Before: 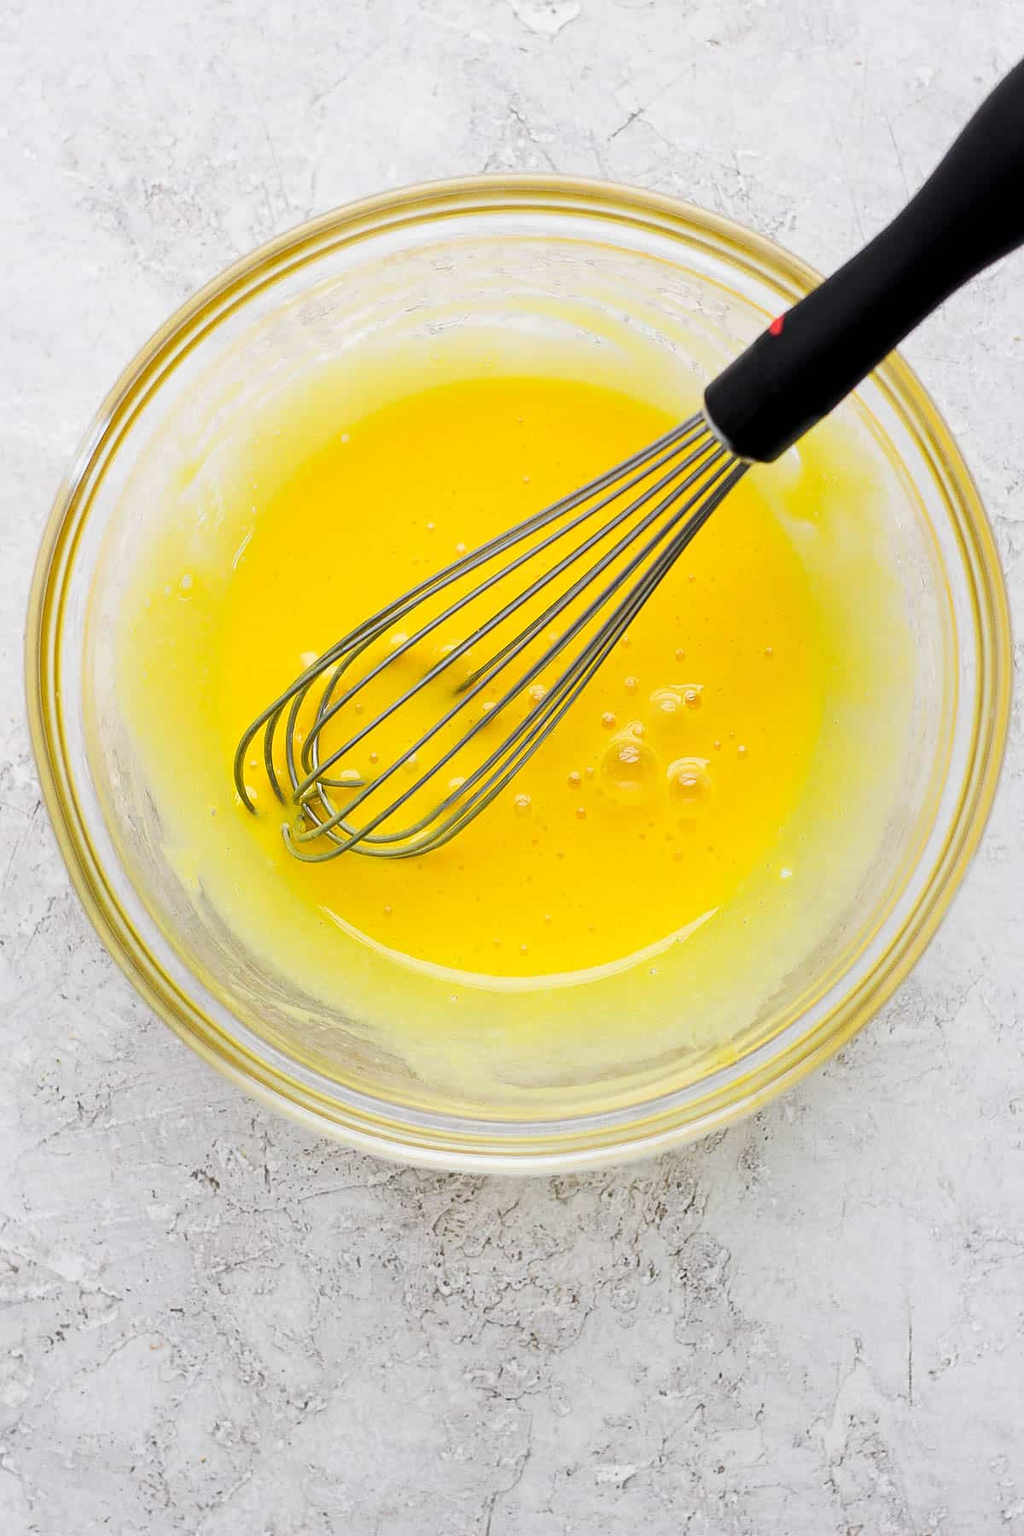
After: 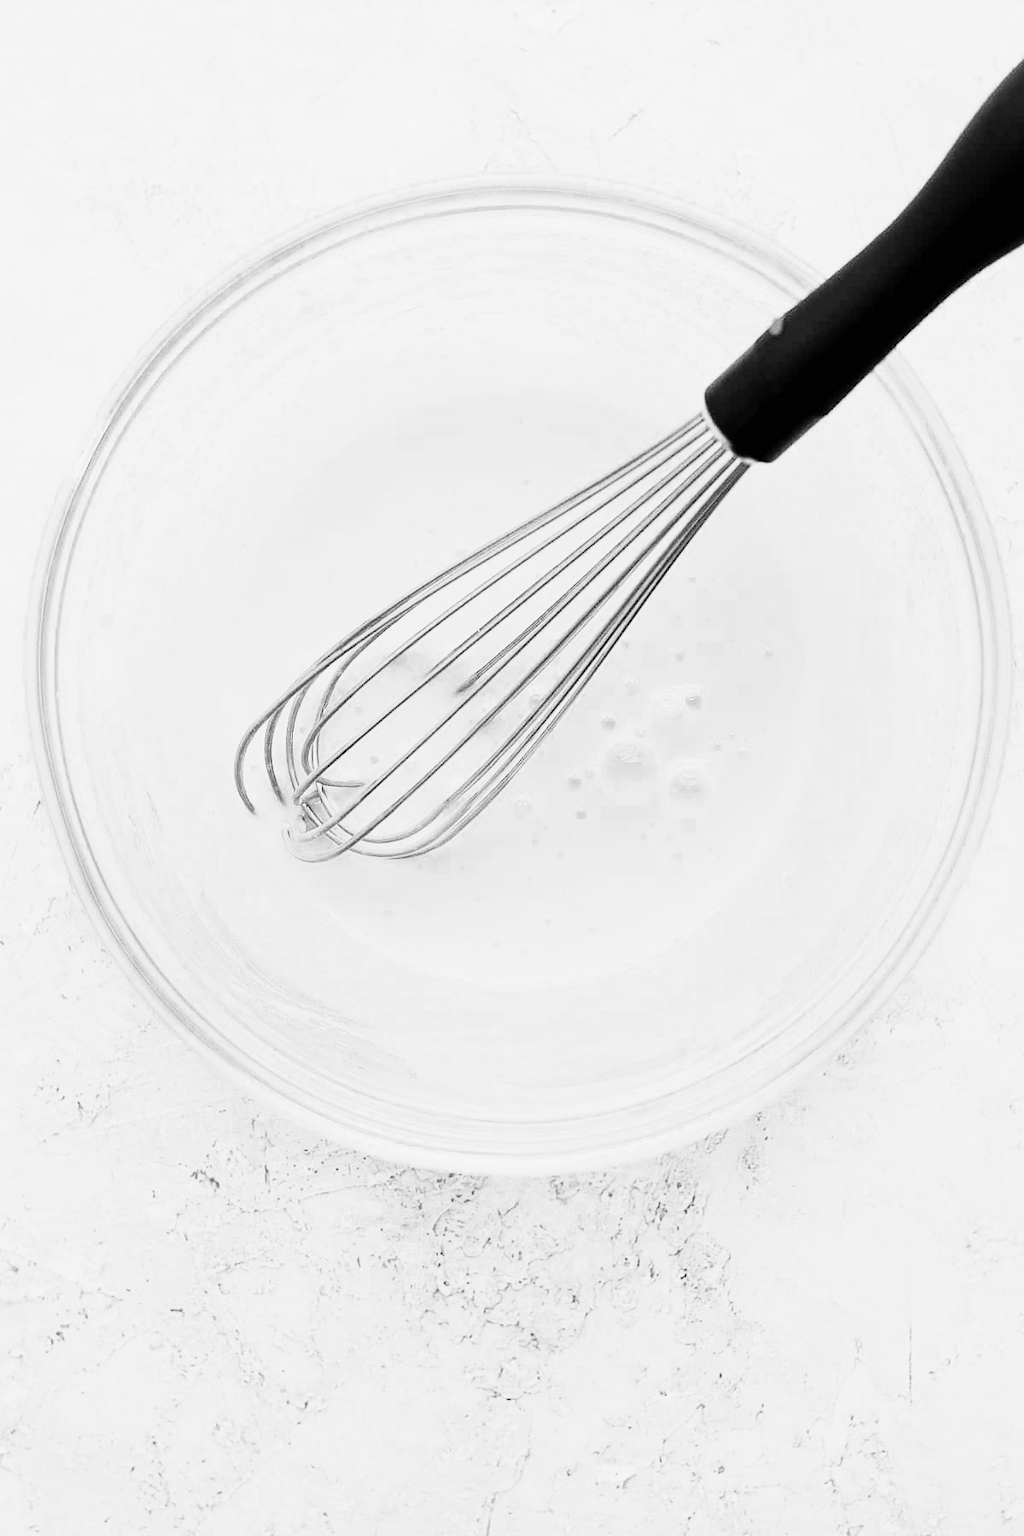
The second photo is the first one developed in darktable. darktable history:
color balance rgb: shadows lift › chroma 1%, shadows lift › hue 113°, highlights gain › chroma 0.2%, highlights gain › hue 333°, perceptual saturation grading › global saturation 20%, perceptual saturation grading › highlights -50%, perceptual saturation grading › shadows 25%, contrast -30%
color zones: curves: ch0 [(0, 0.5) (0.125, 0.4) (0.25, 0.5) (0.375, 0.4) (0.5, 0.4) (0.625, 0.35) (0.75, 0.35) (0.875, 0.5)]; ch1 [(0, 0.35) (0.125, 0.45) (0.25, 0.35) (0.375, 0.35) (0.5, 0.35) (0.625, 0.35) (0.75, 0.45) (0.875, 0.35)]; ch2 [(0, 0.6) (0.125, 0.5) (0.25, 0.5) (0.375, 0.6) (0.5, 0.6) (0.625, 0.5) (0.75, 0.5) (0.875, 0.5)]
monochrome: on, module defaults
rgb curve: curves: ch0 [(0, 0) (0.21, 0.15) (0.24, 0.21) (0.5, 0.75) (0.75, 0.96) (0.89, 0.99) (1, 1)]; ch1 [(0, 0.02) (0.21, 0.13) (0.25, 0.2) (0.5, 0.67) (0.75, 0.9) (0.89, 0.97) (1, 1)]; ch2 [(0, 0.02) (0.21, 0.13) (0.25, 0.2) (0.5, 0.67) (0.75, 0.9) (0.89, 0.97) (1, 1)], compensate middle gray true
